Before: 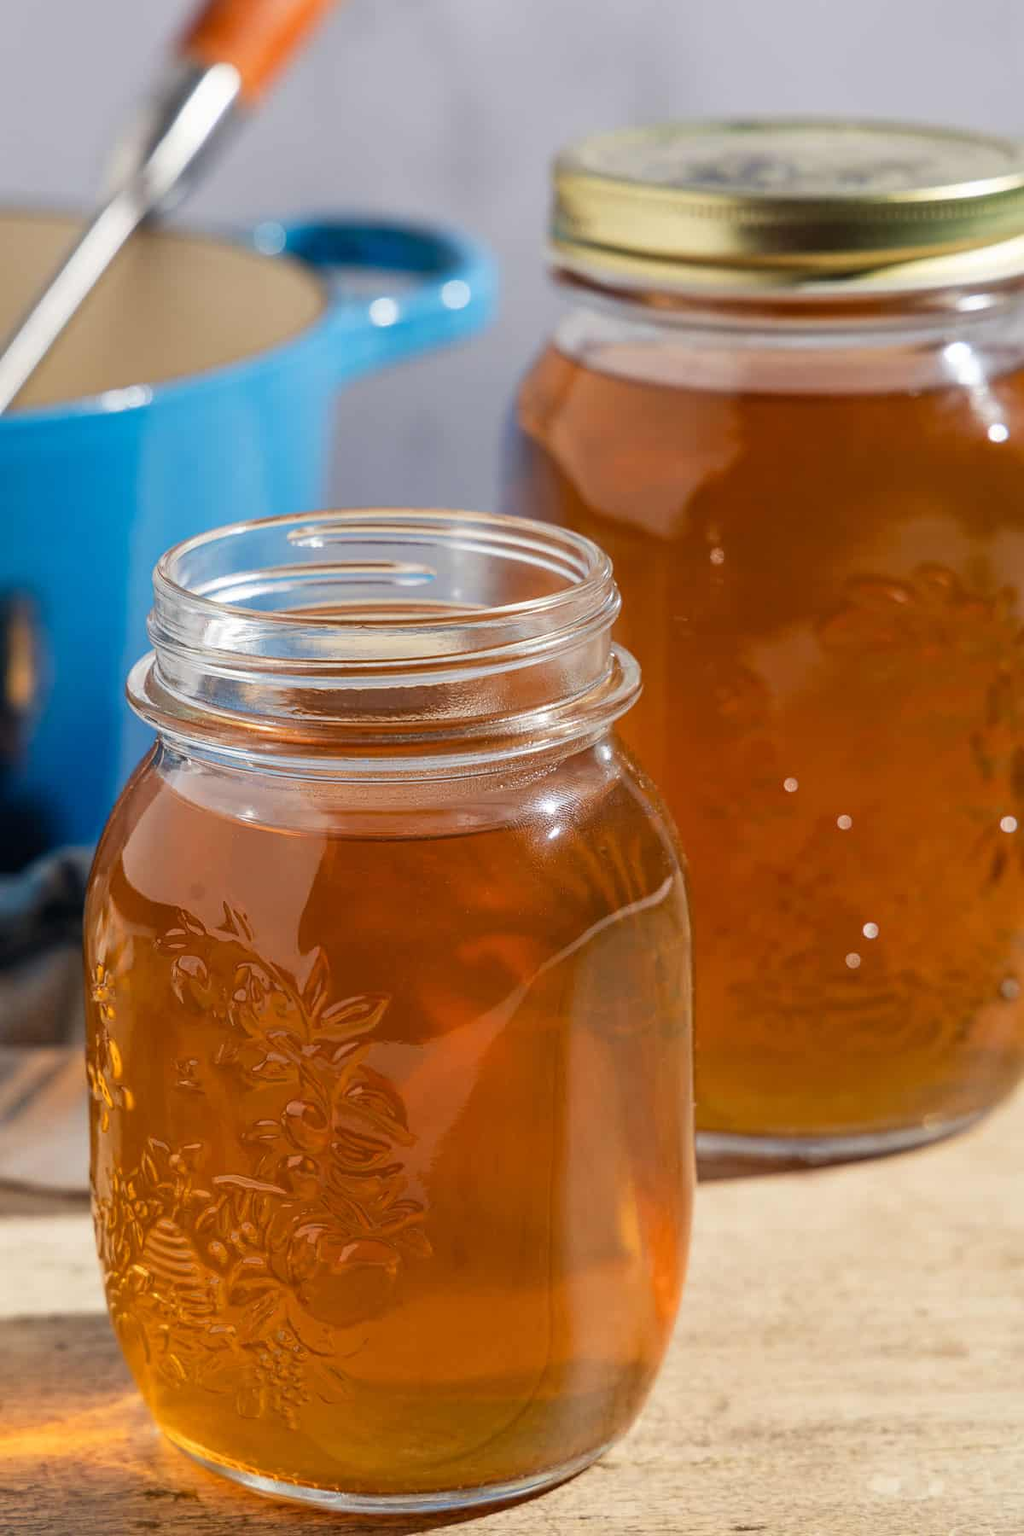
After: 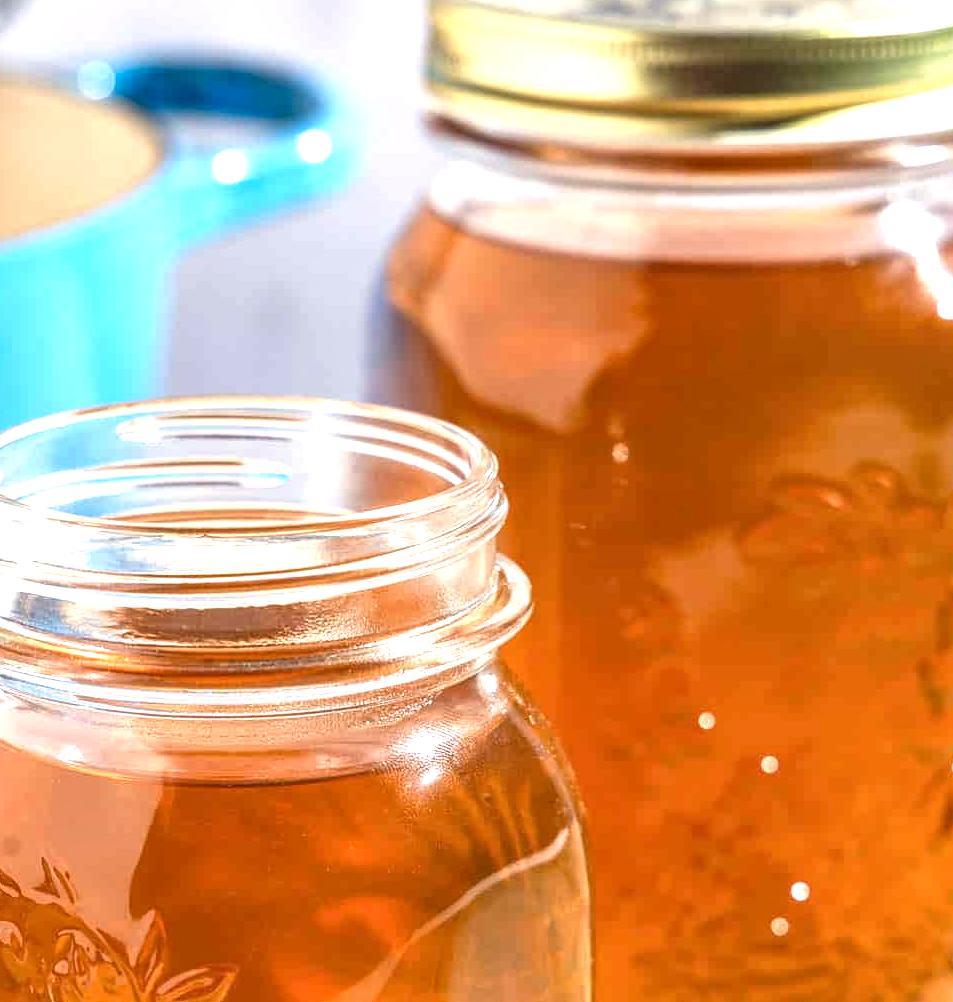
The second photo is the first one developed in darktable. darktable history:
crop: left 18.38%, top 11.092%, right 2.134%, bottom 33.217%
local contrast: detail 130%
exposure: black level correction 0, exposure 1.2 EV, compensate exposure bias true, compensate highlight preservation false
